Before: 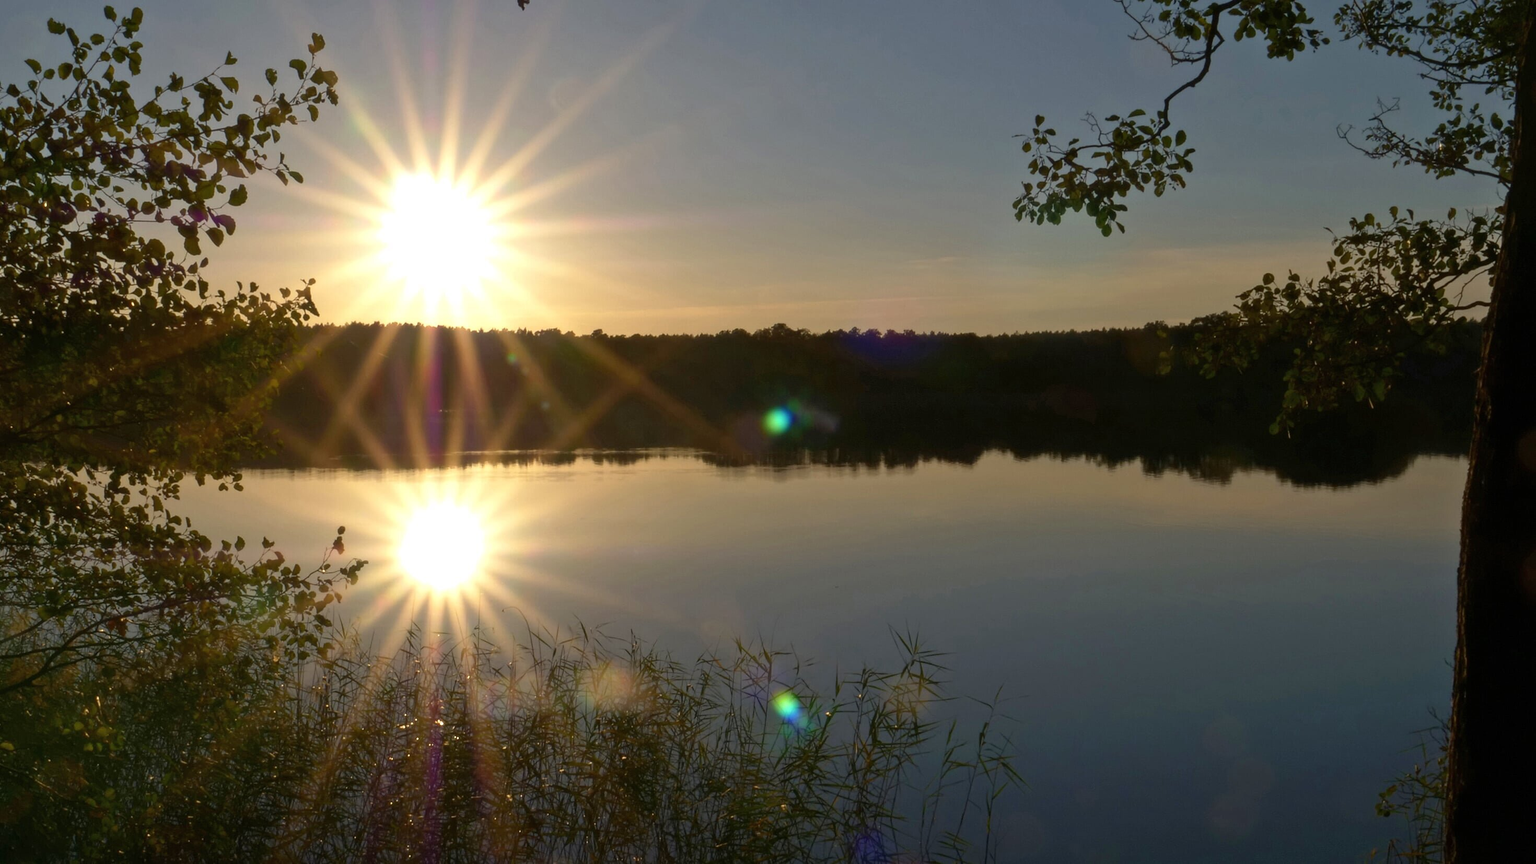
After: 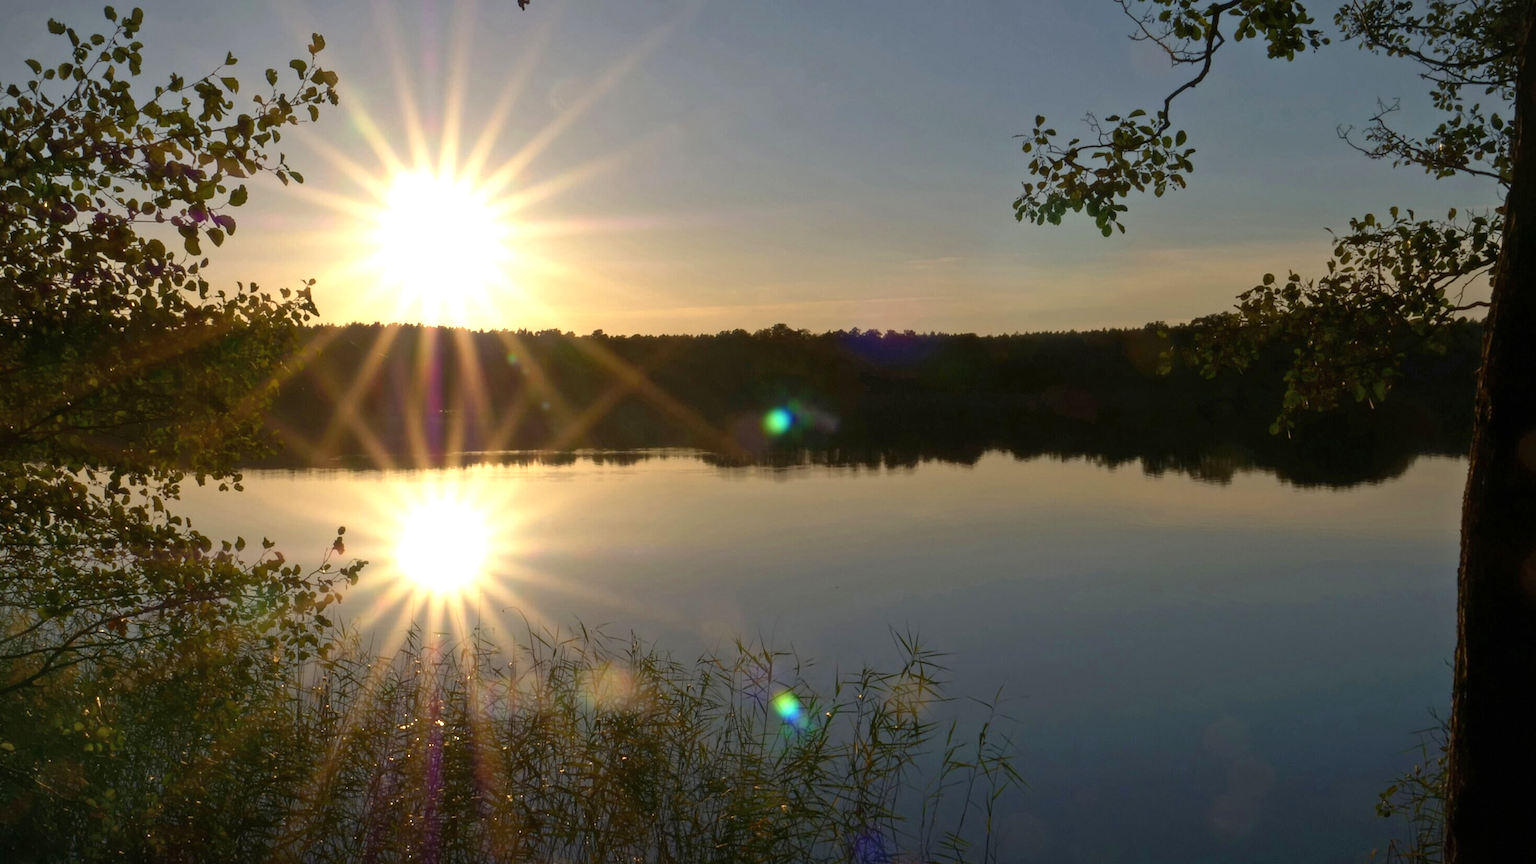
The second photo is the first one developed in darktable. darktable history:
tone equalizer: on, module defaults
vignetting: fall-off start 100%, brightness -0.282, width/height ratio 1.31
exposure: exposure 0.3 EV, compensate highlight preservation false
